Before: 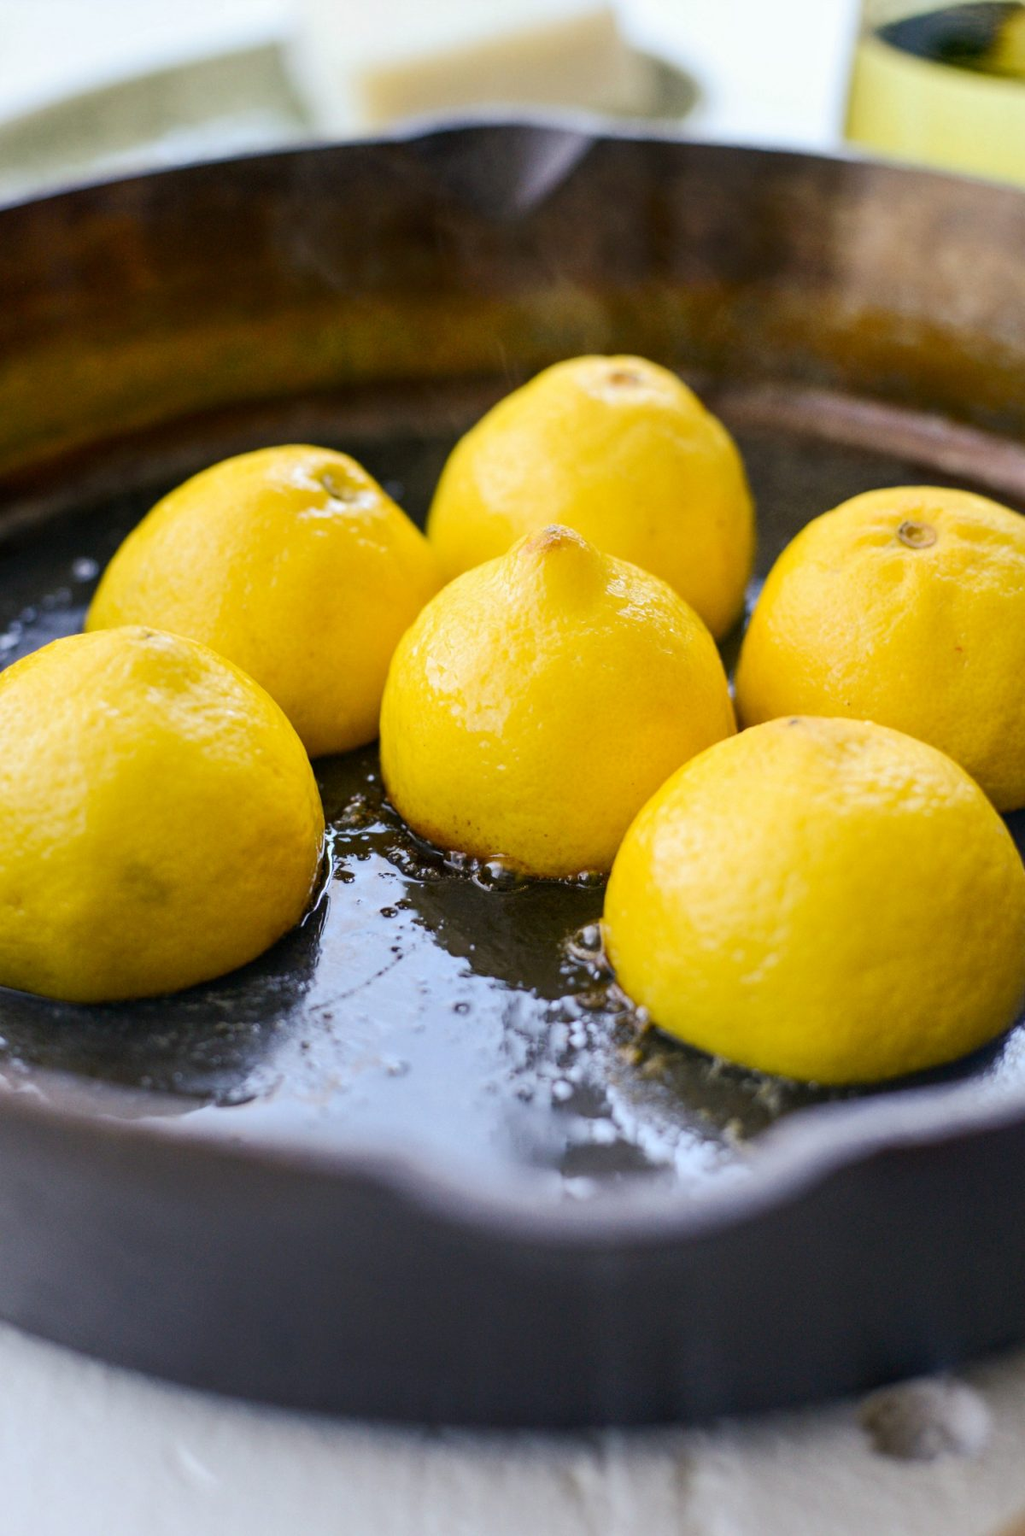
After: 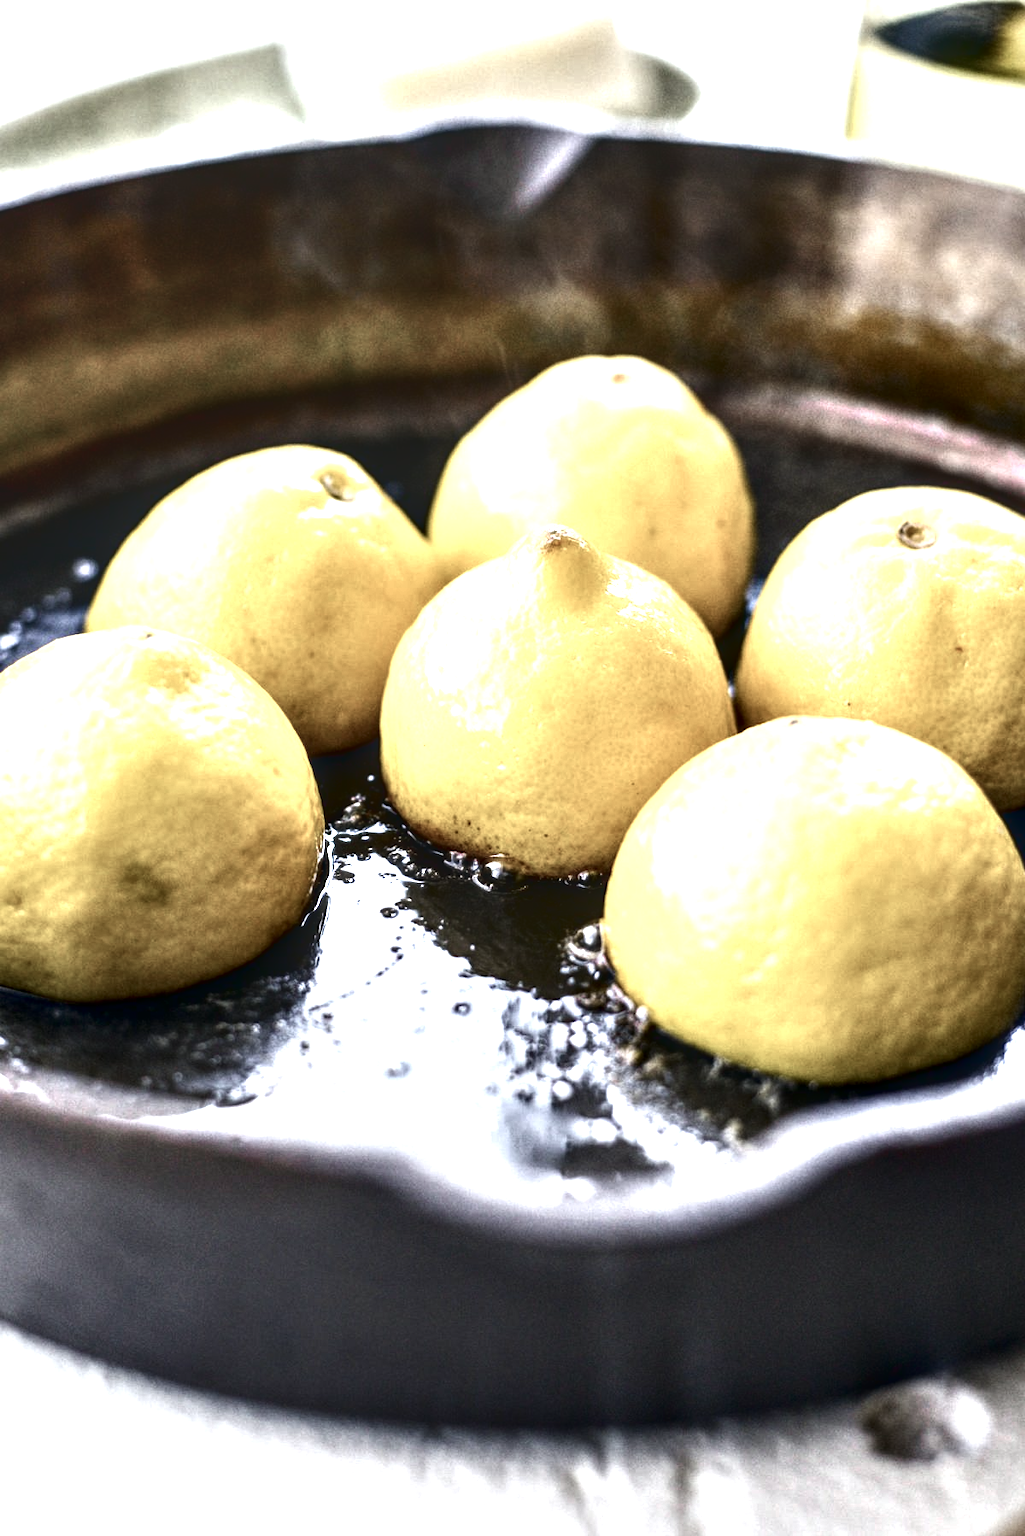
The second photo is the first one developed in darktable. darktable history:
exposure: exposure 1 EV, compensate exposure bias true, compensate highlight preservation false
color zones: curves: ch0 [(0, 0.6) (0.129, 0.508) (0.193, 0.483) (0.429, 0.5) (0.571, 0.5) (0.714, 0.5) (0.857, 0.5) (1, 0.6)]; ch1 [(0, 0.481) (0.112, 0.245) (0.213, 0.223) (0.429, 0.233) (0.571, 0.231) (0.683, 0.242) (0.857, 0.296) (1, 0.481)]
local contrast: detail 142%
haze removal: strength -0.105, adaptive false
contrast equalizer: y [[0.6 ×6], [0.55 ×6], [0 ×6], [0 ×6], [0 ×6]]
contrast brightness saturation: contrast 0.101, brightness -0.271, saturation 0.136
